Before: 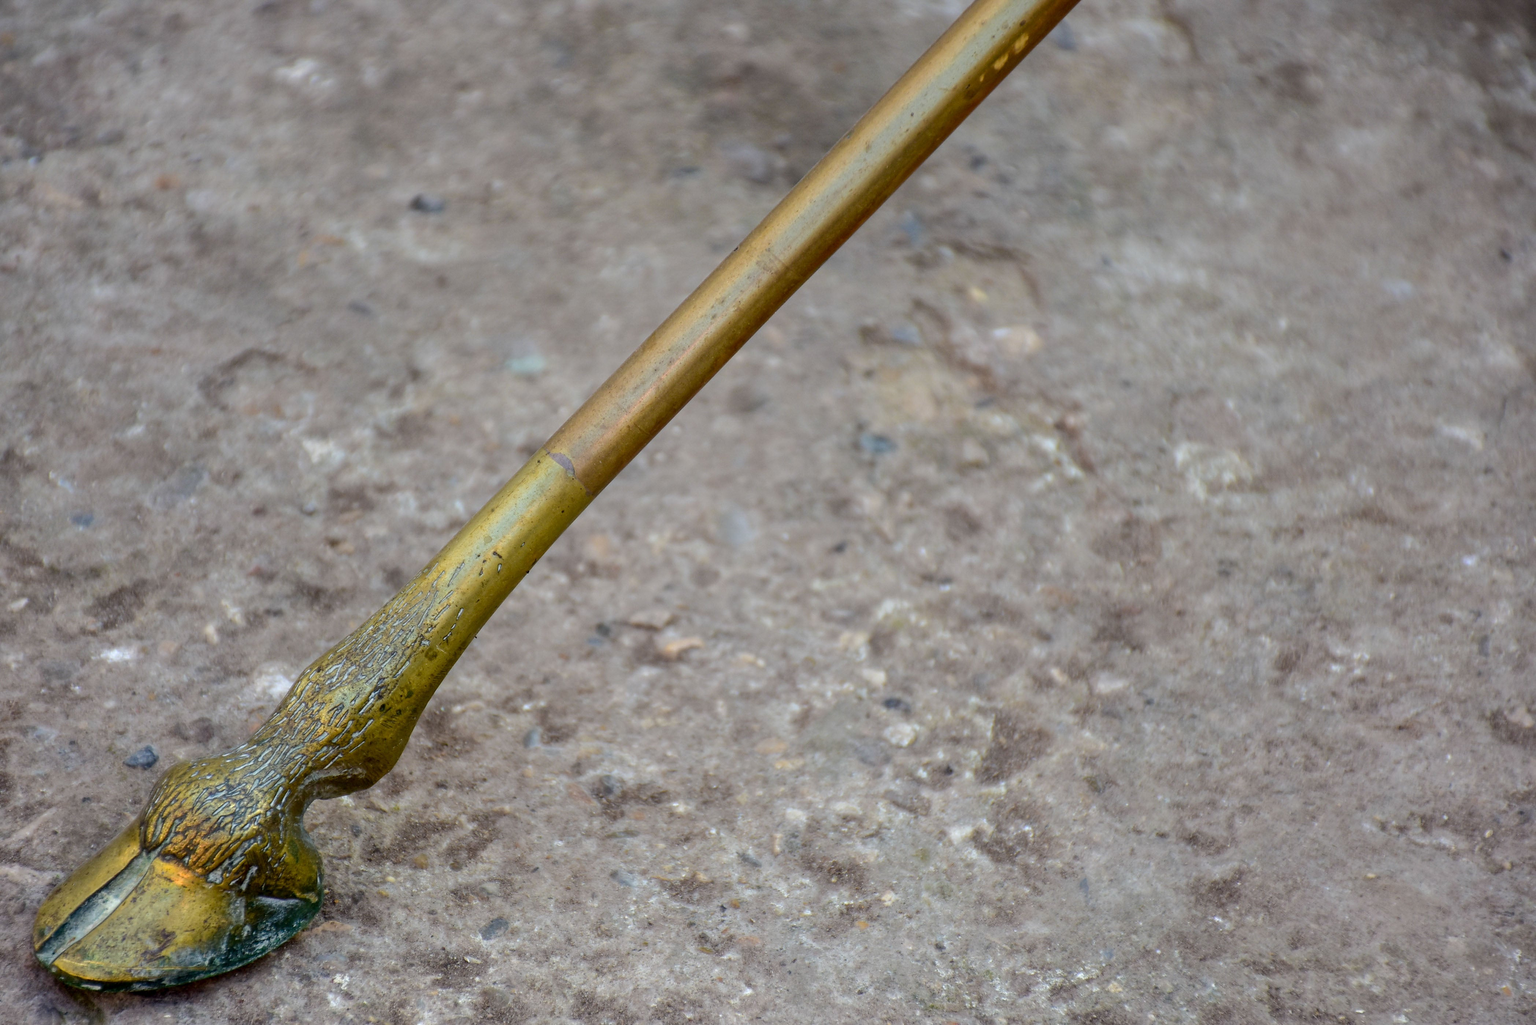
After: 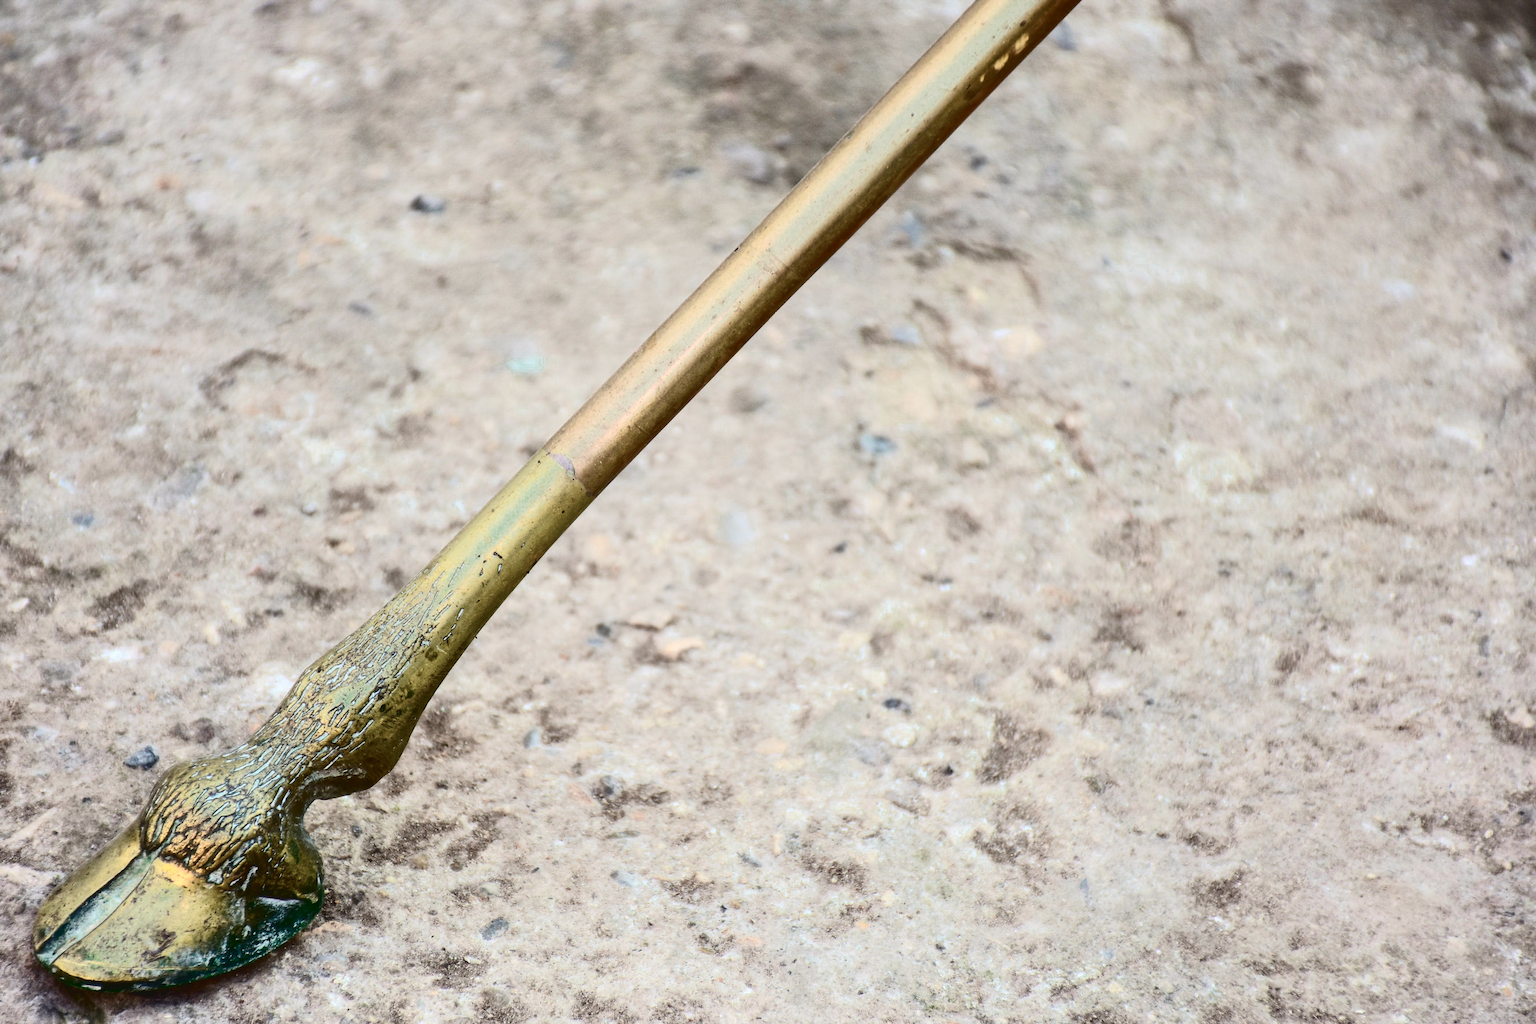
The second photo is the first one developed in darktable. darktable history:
contrast brightness saturation: contrast 0.284
tone curve: curves: ch0 [(0, 0.049) (0.175, 0.178) (0.466, 0.498) (0.715, 0.767) (0.819, 0.851) (1, 0.961)]; ch1 [(0, 0) (0.437, 0.398) (0.476, 0.466) (0.505, 0.505) (0.534, 0.544) (0.595, 0.608) (0.641, 0.643) (1, 1)]; ch2 [(0, 0) (0.359, 0.379) (0.437, 0.44) (0.489, 0.495) (0.518, 0.537) (0.579, 0.579) (1, 1)], color space Lab, independent channels, preserve colors none
color zones: curves: ch0 [(0, 0.558) (0.143, 0.548) (0.286, 0.447) (0.429, 0.259) (0.571, 0.5) (0.714, 0.5) (0.857, 0.593) (1, 0.558)]; ch1 [(0, 0.543) (0.01, 0.544) (0.12, 0.492) (0.248, 0.458) (0.5, 0.534) (0.748, 0.5) (0.99, 0.469) (1, 0.543)]; ch2 [(0, 0.507) (0.143, 0.522) (0.286, 0.505) (0.429, 0.5) (0.571, 0.5) (0.714, 0.5) (0.857, 0.5) (1, 0.507)]
color correction: highlights b* 0.054, saturation 0.789
exposure: exposure 0.496 EV, compensate highlight preservation false
